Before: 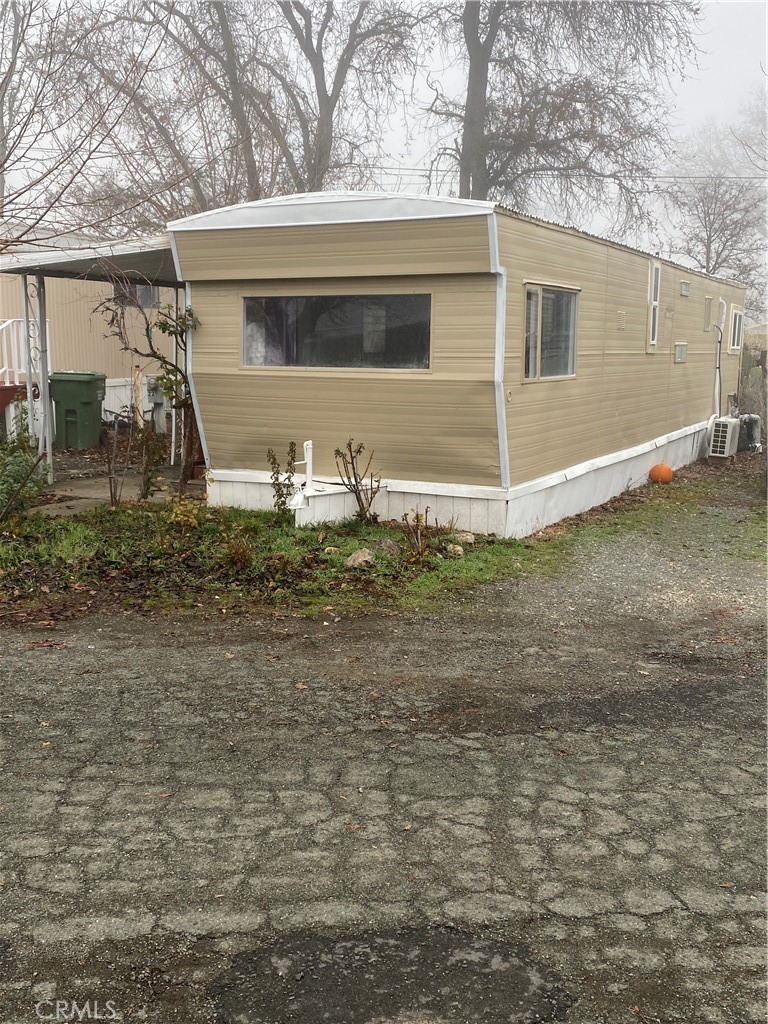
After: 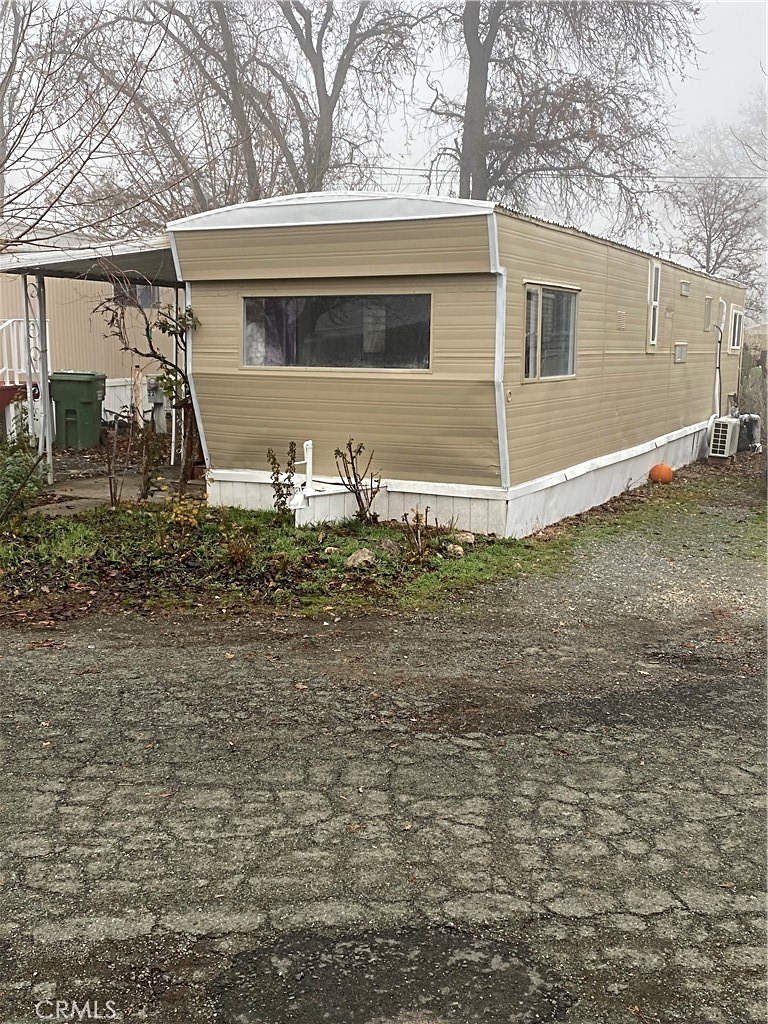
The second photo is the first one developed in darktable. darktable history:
sharpen: radius 2.752
